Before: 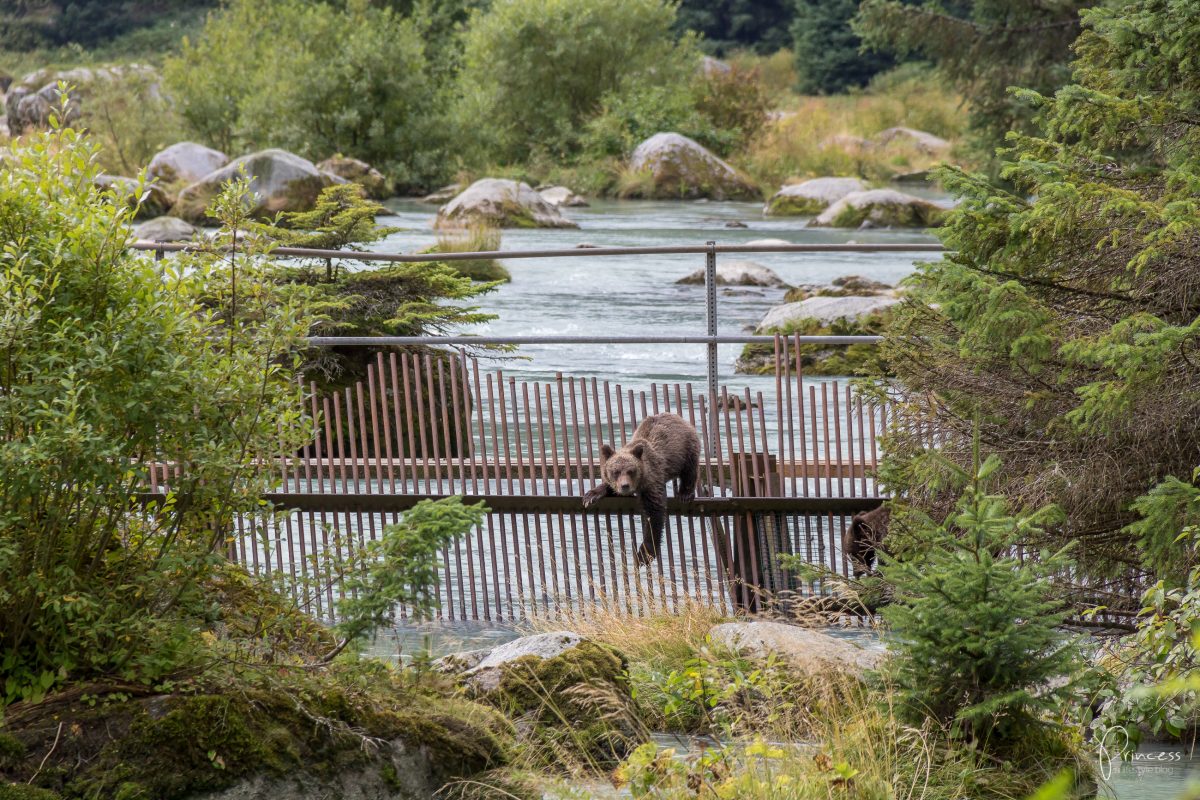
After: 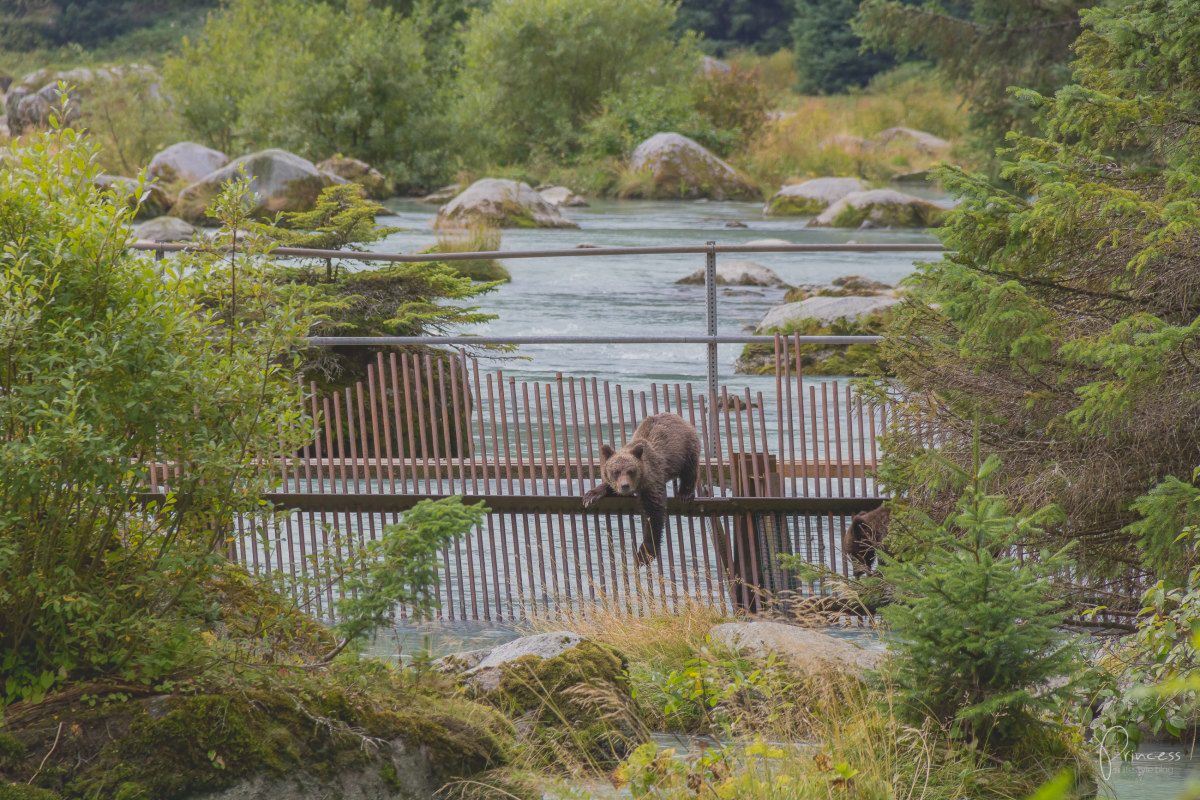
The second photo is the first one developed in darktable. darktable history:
contrast brightness saturation: contrast -0.271
